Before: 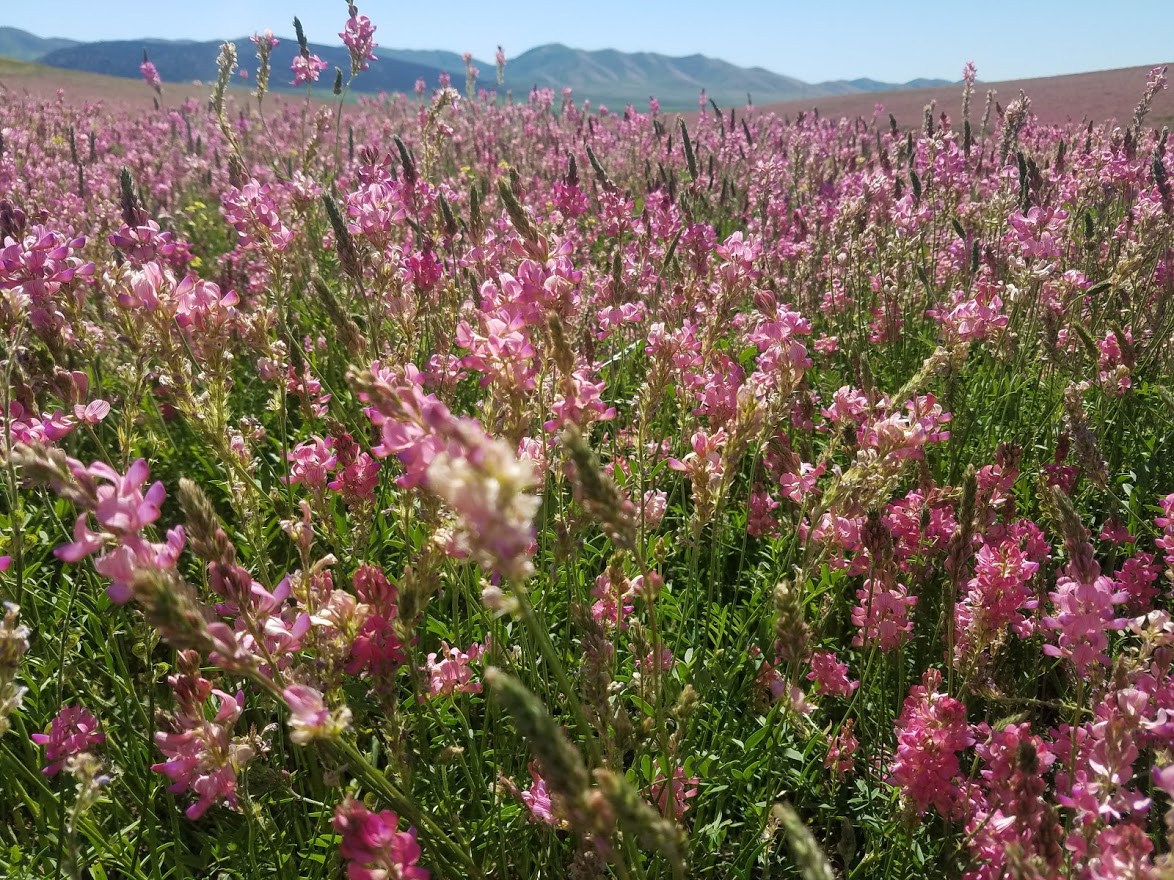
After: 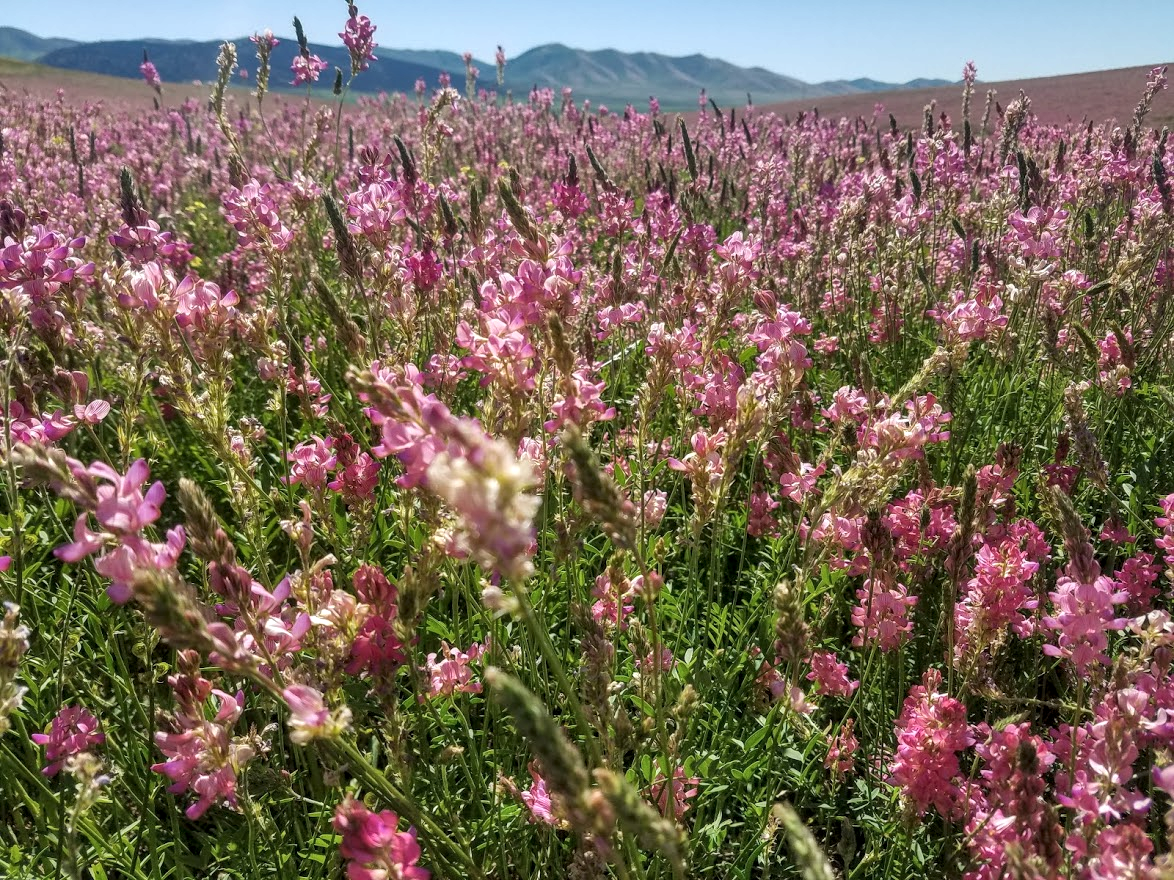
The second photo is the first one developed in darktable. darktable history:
shadows and highlights: soften with gaussian
local contrast: detail 130%
